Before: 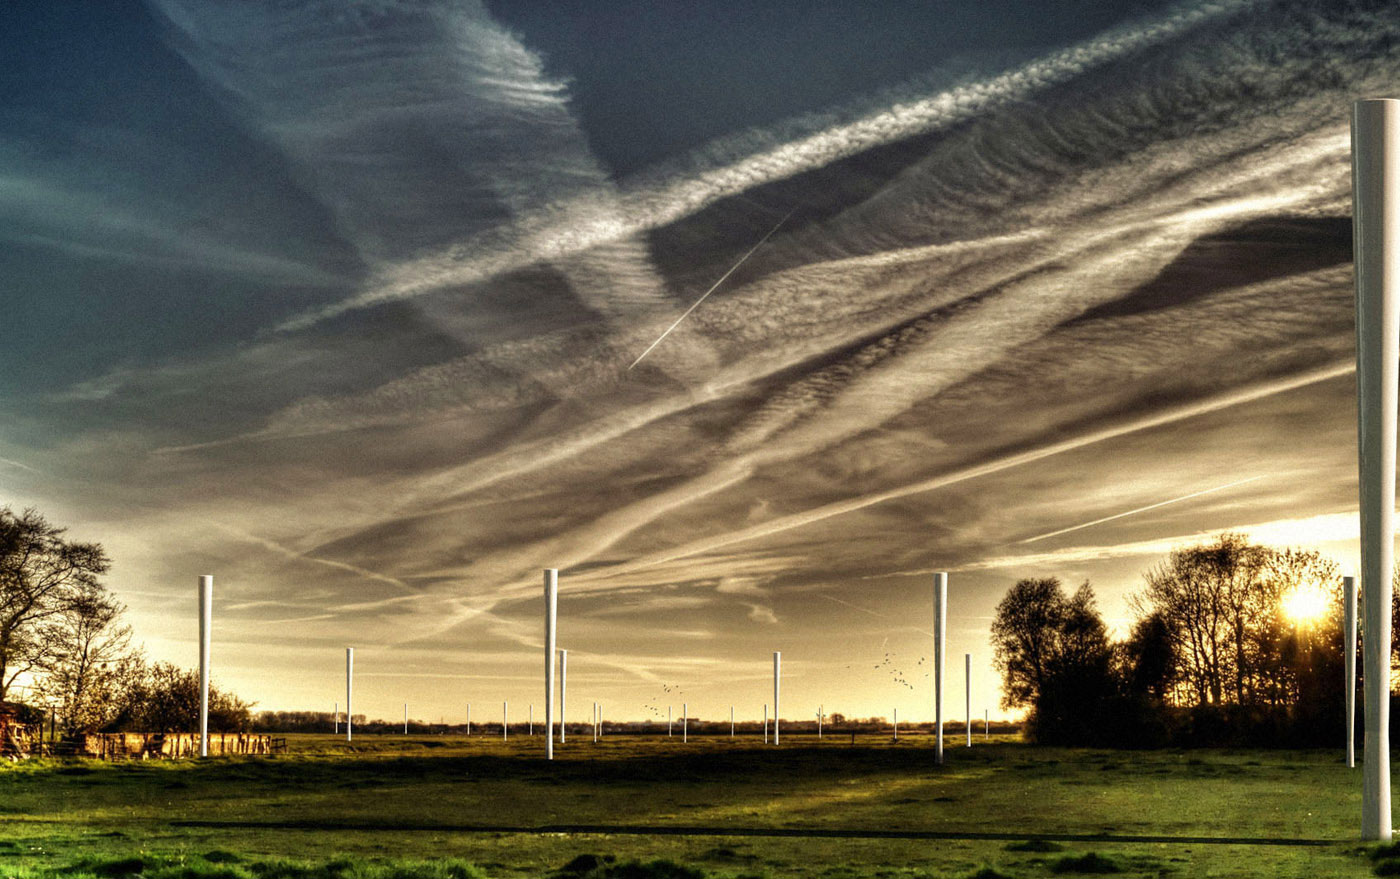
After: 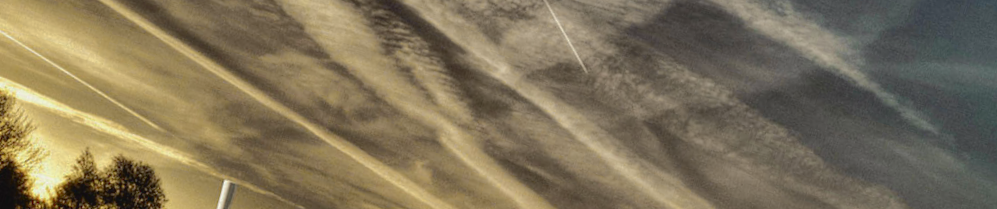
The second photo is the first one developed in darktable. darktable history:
tone equalizer: on, module defaults
crop and rotate: angle 16.12°, top 30.835%, bottom 35.653%
shadows and highlights: on, module defaults
tone curve: curves: ch0 [(0, 0.021) (0.049, 0.044) (0.157, 0.131) (0.365, 0.359) (0.499, 0.517) (0.675, 0.667) (0.856, 0.83) (1, 0.969)]; ch1 [(0, 0) (0.302, 0.309) (0.433, 0.443) (0.472, 0.47) (0.502, 0.503) (0.527, 0.516) (0.564, 0.557) (0.614, 0.645) (0.677, 0.722) (0.859, 0.889) (1, 1)]; ch2 [(0, 0) (0.33, 0.301) (0.447, 0.44) (0.487, 0.496) (0.502, 0.501) (0.535, 0.537) (0.565, 0.558) (0.608, 0.624) (1, 1)], color space Lab, independent channels, preserve colors none
